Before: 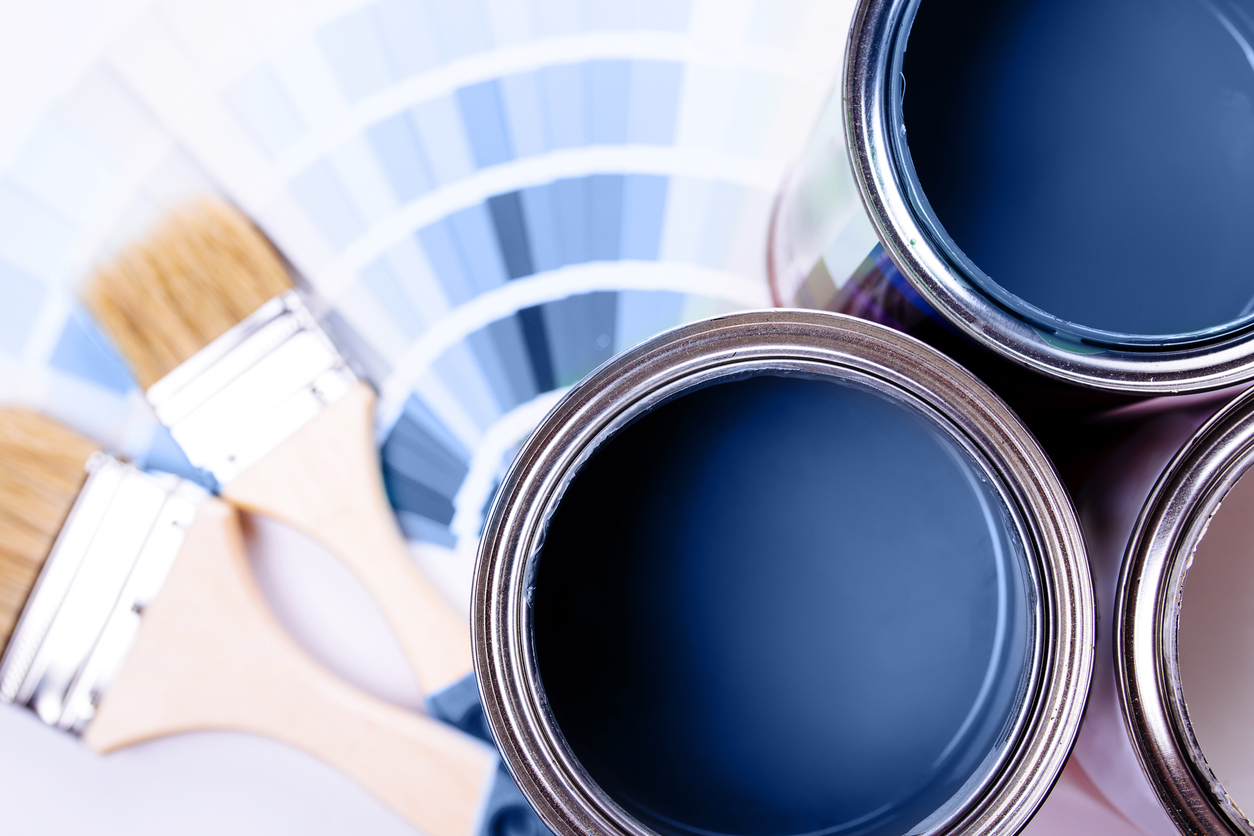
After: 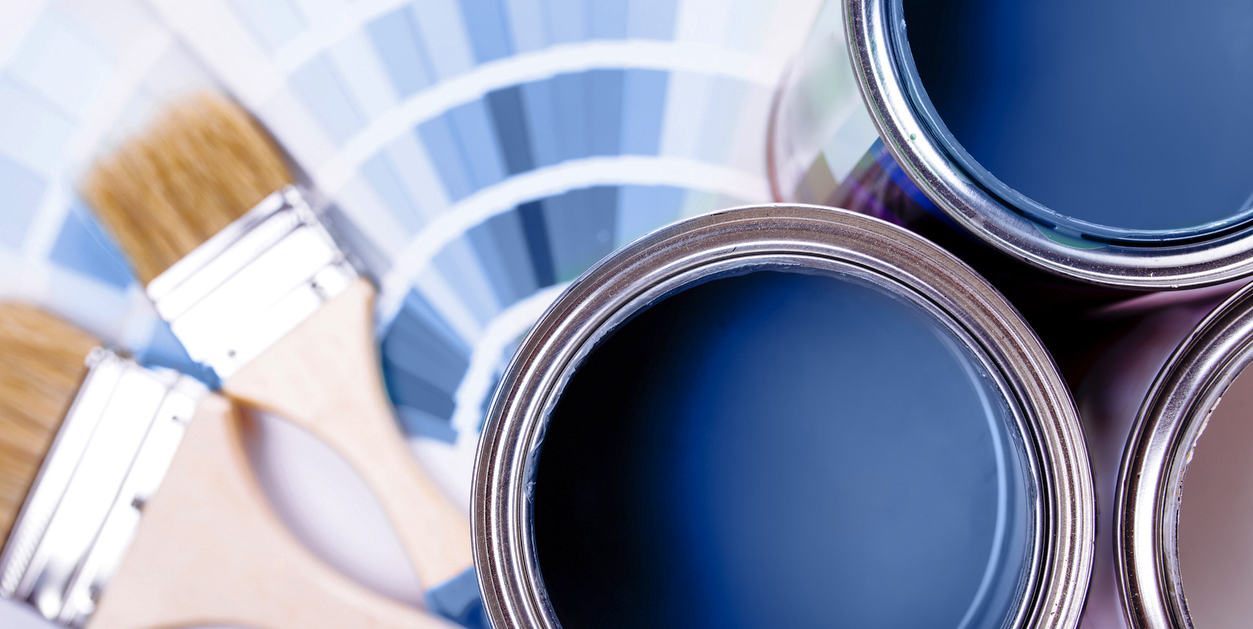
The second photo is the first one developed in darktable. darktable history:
crop and rotate: top 12.584%, bottom 12.176%
shadows and highlights: on, module defaults
